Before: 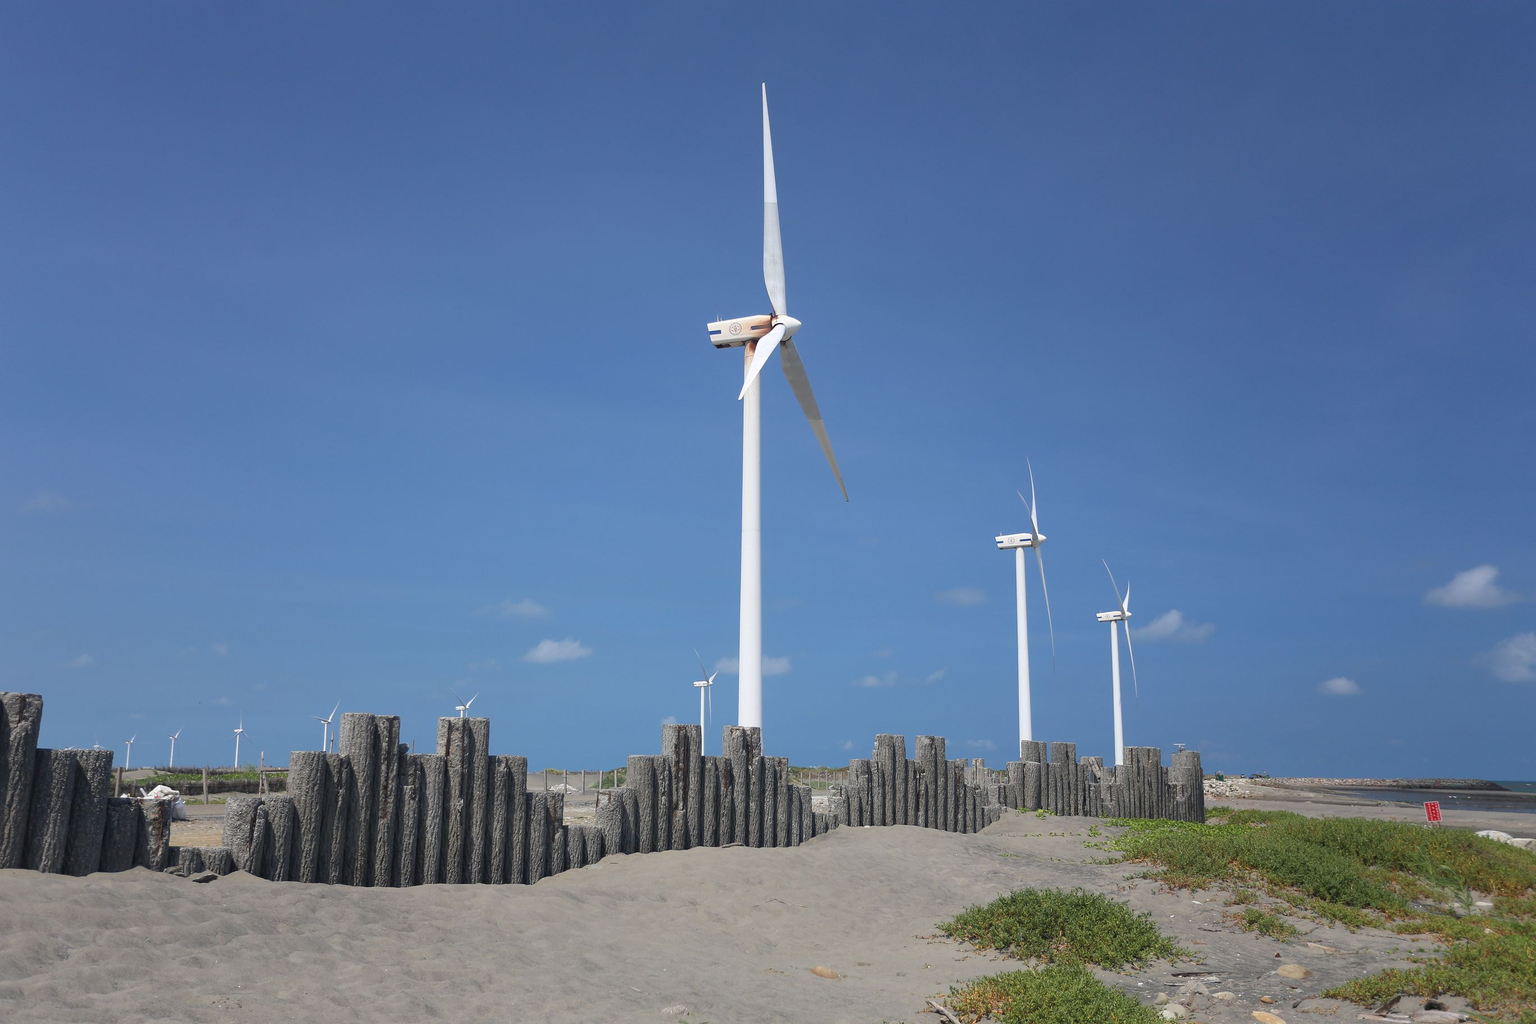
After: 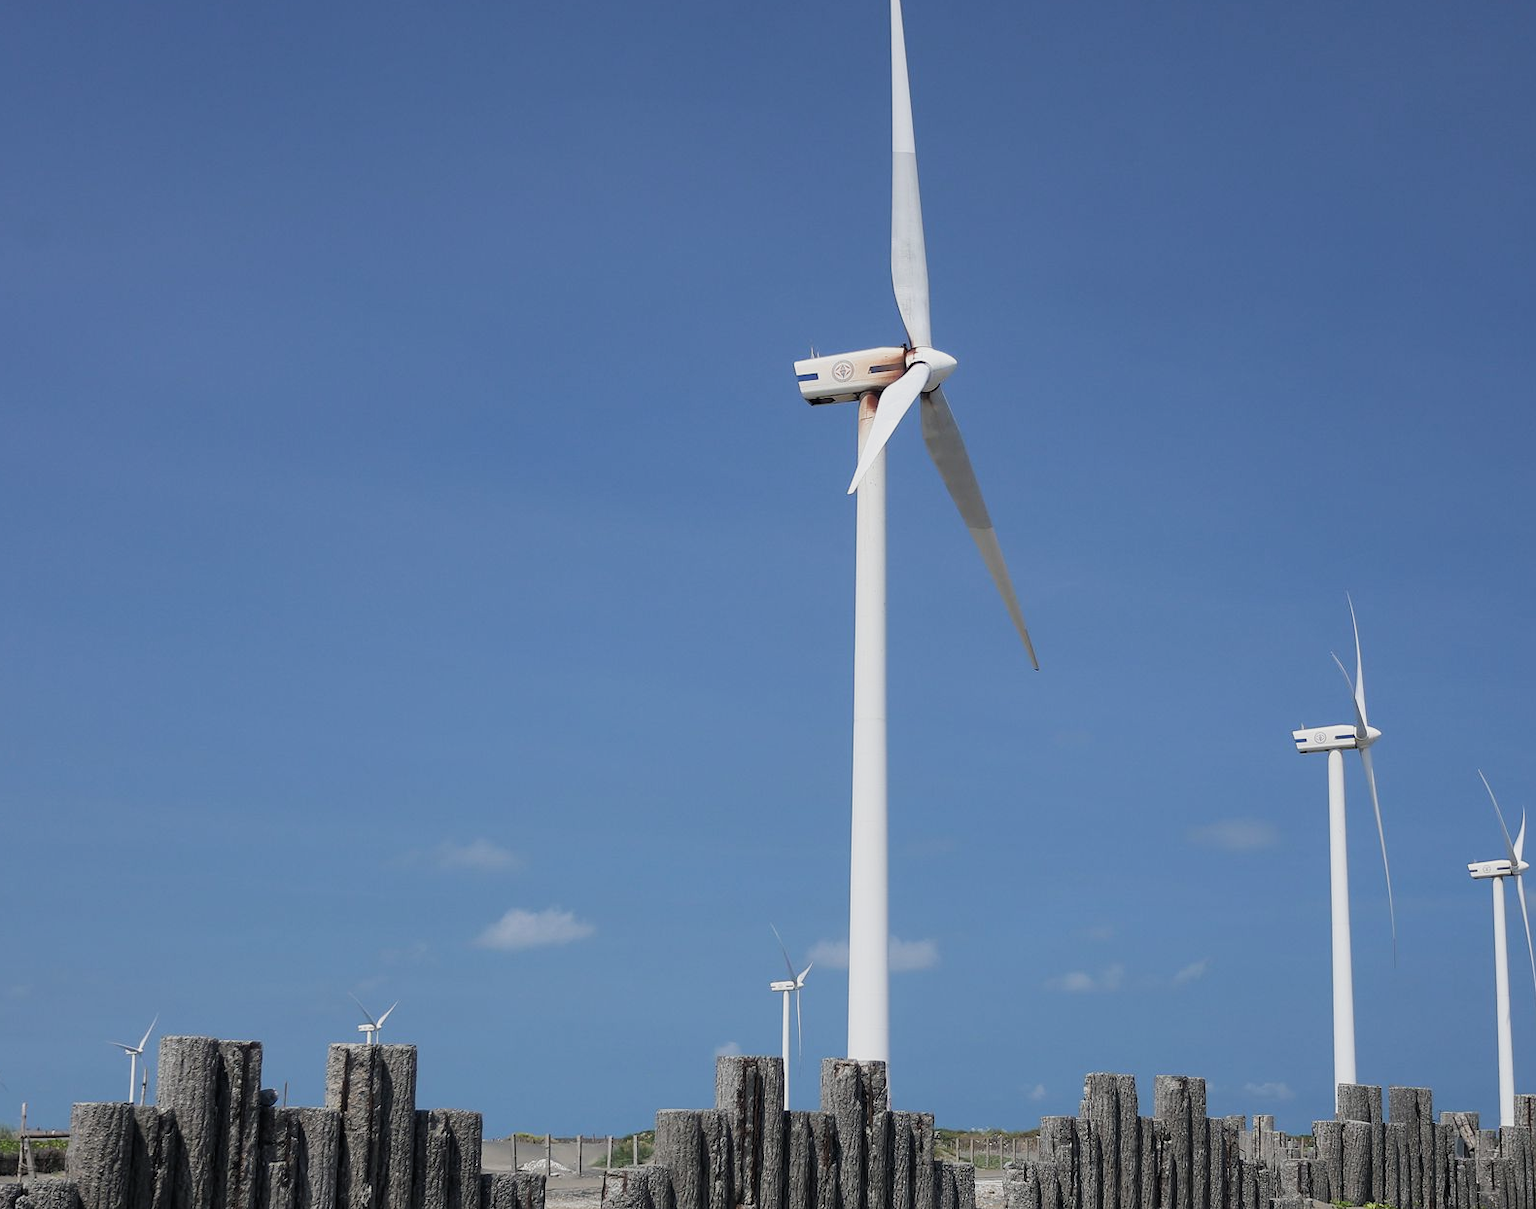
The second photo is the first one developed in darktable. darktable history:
filmic rgb: middle gray luminance 21.73%, black relative exposure -14 EV, white relative exposure 2.96 EV, threshold 6 EV, target black luminance 0%, hardness 8.81, latitude 59.69%, contrast 1.208, highlights saturation mix 5%, shadows ↔ highlights balance 41.6%, add noise in highlights 0, color science v3 (2019), use custom middle-gray values true, iterations of high-quality reconstruction 0, contrast in highlights soft, enable highlight reconstruction true
crop: left 16.202%, top 11.208%, right 26.045%, bottom 20.557%
